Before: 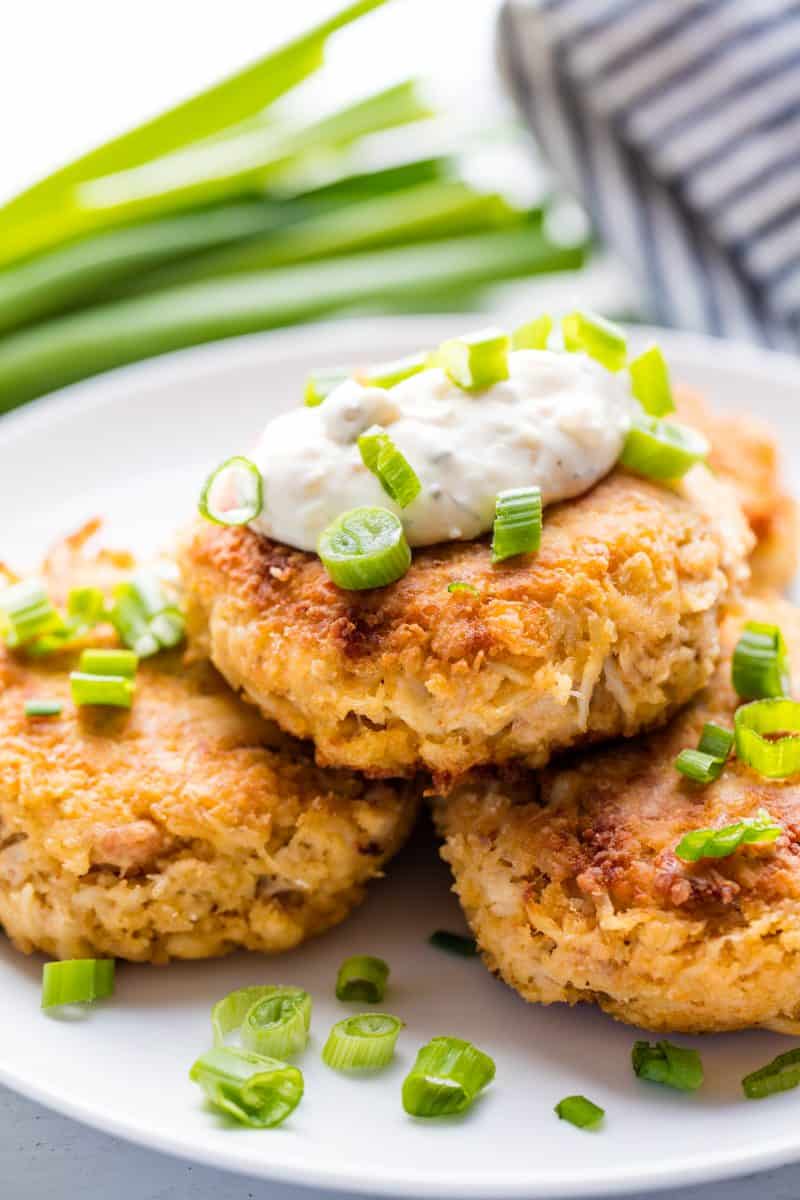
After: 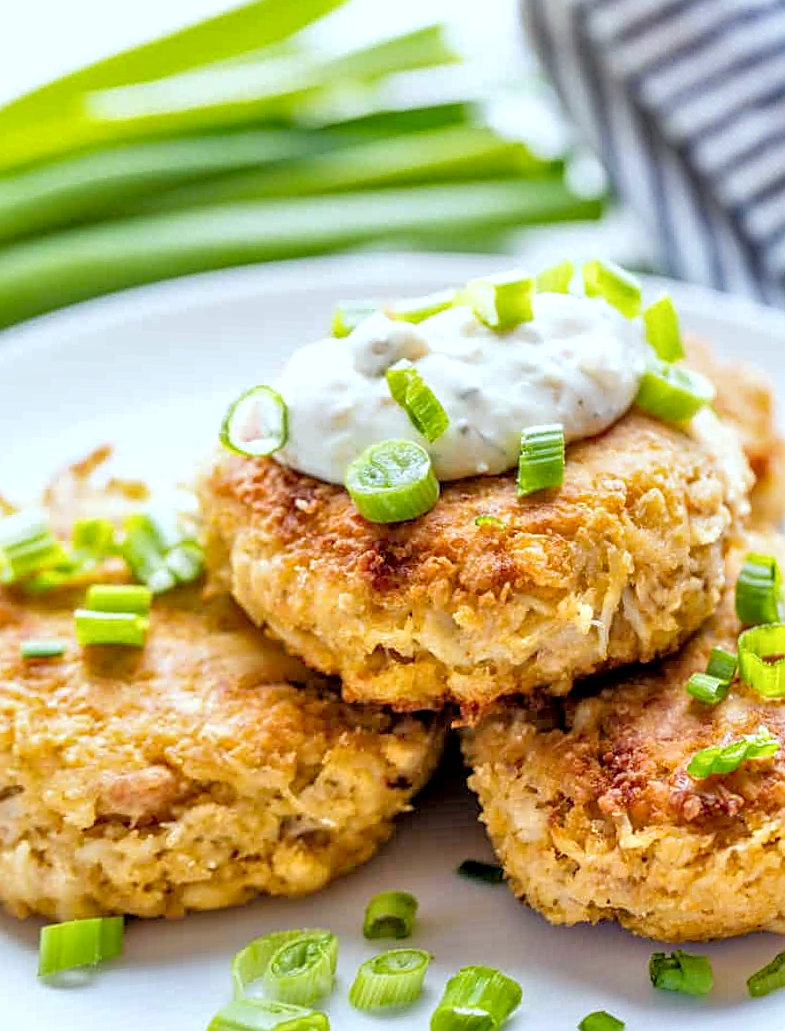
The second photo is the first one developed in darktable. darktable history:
crop: top 0.448%, right 0.264%, bottom 5.045%
tone equalizer: -7 EV 0.15 EV, -6 EV 0.6 EV, -5 EV 1.15 EV, -4 EV 1.33 EV, -3 EV 1.15 EV, -2 EV 0.6 EV, -1 EV 0.15 EV, mask exposure compensation -0.5 EV
white balance: red 0.925, blue 1.046
local contrast: detail 130%
sharpen: on, module defaults
rotate and perspective: rotation -0.013°, lens shift (vertical) -0.027, lens shift (horizontal) 0.178, crop left 0.016, crop right 0.989, crop top 0.082, crop bottom 0.918
